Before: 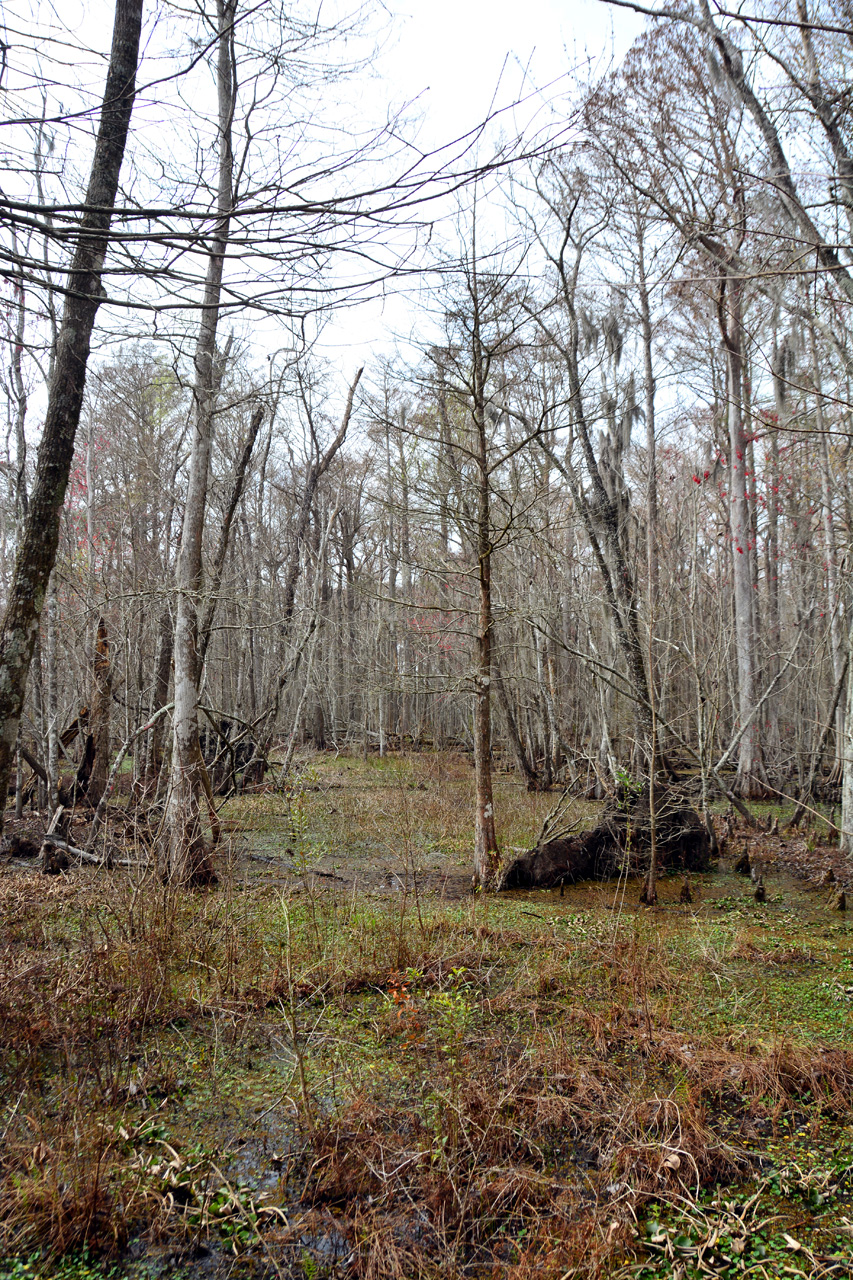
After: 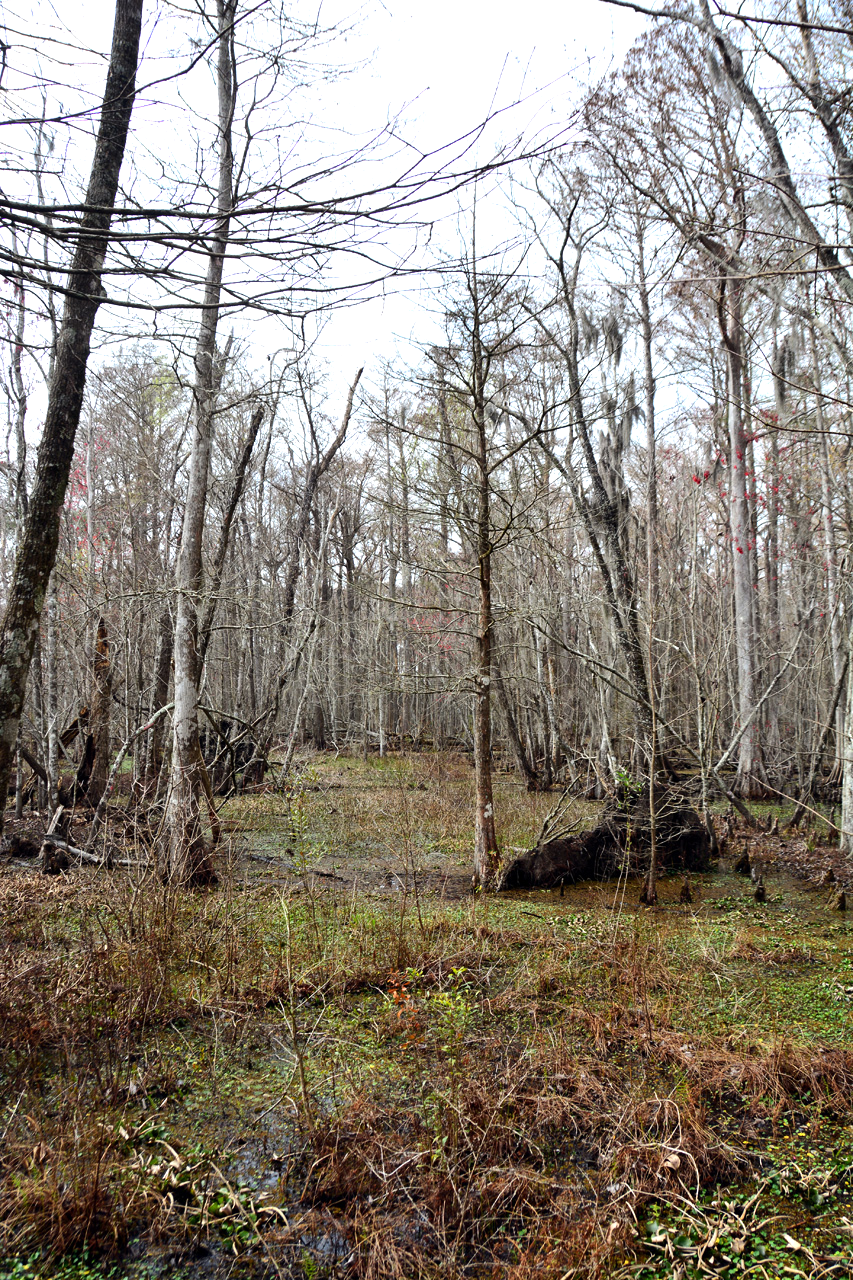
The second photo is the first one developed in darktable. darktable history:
tone equalizer: -8 EV -0.386 EV, -7 EV -0.427 EV, -6 EV -0.342 EV, -5 EV -0.245 EV, -3 EV 0.236 EV, -2 EV 0.327 EV, -1 EV 0.385 EV, +0 EV 0.396 EV, edges refinement/feathering 500, mask exposure compensation -1.57 EV, preserve details no
